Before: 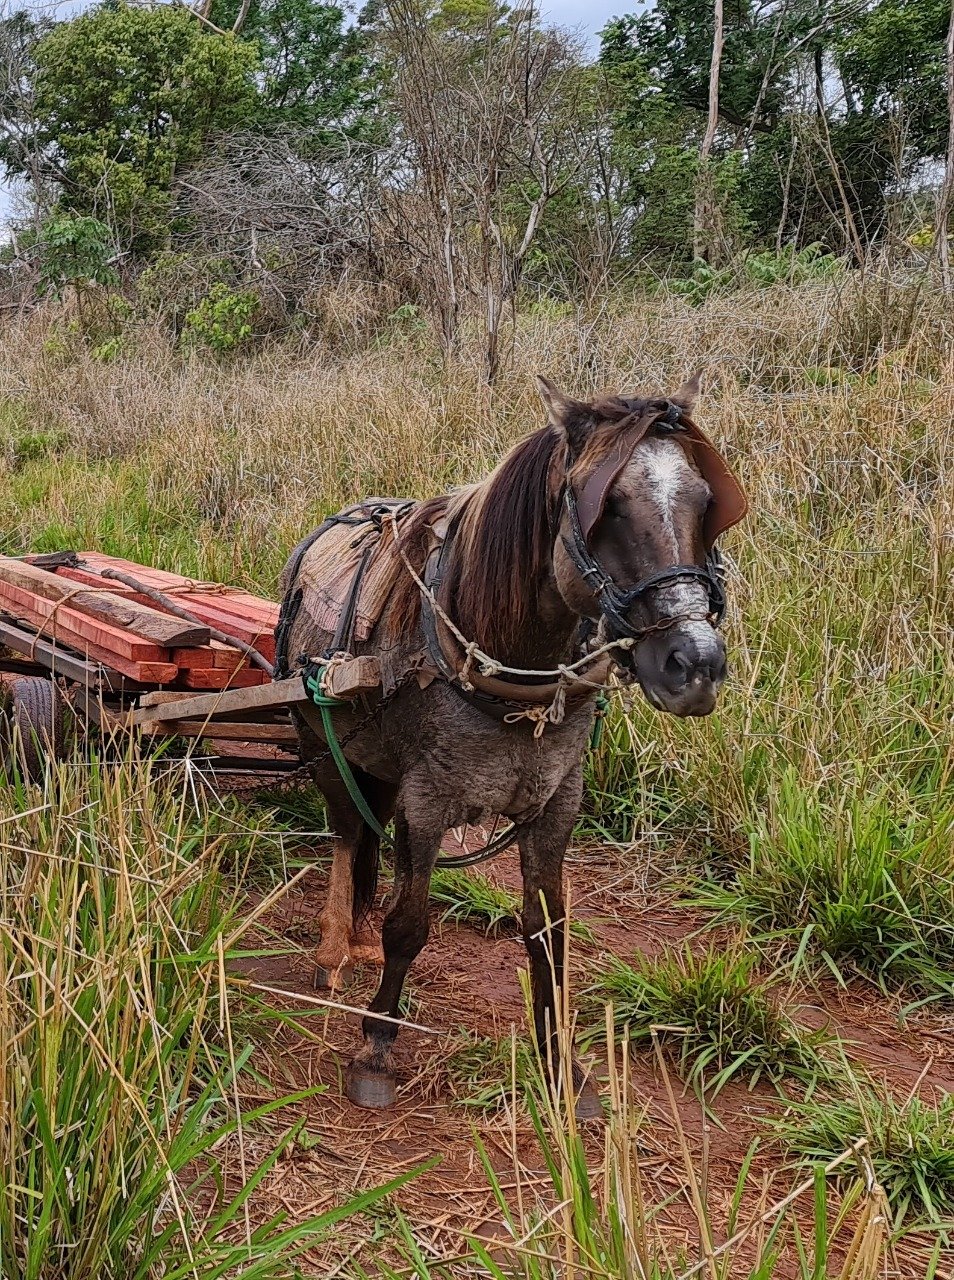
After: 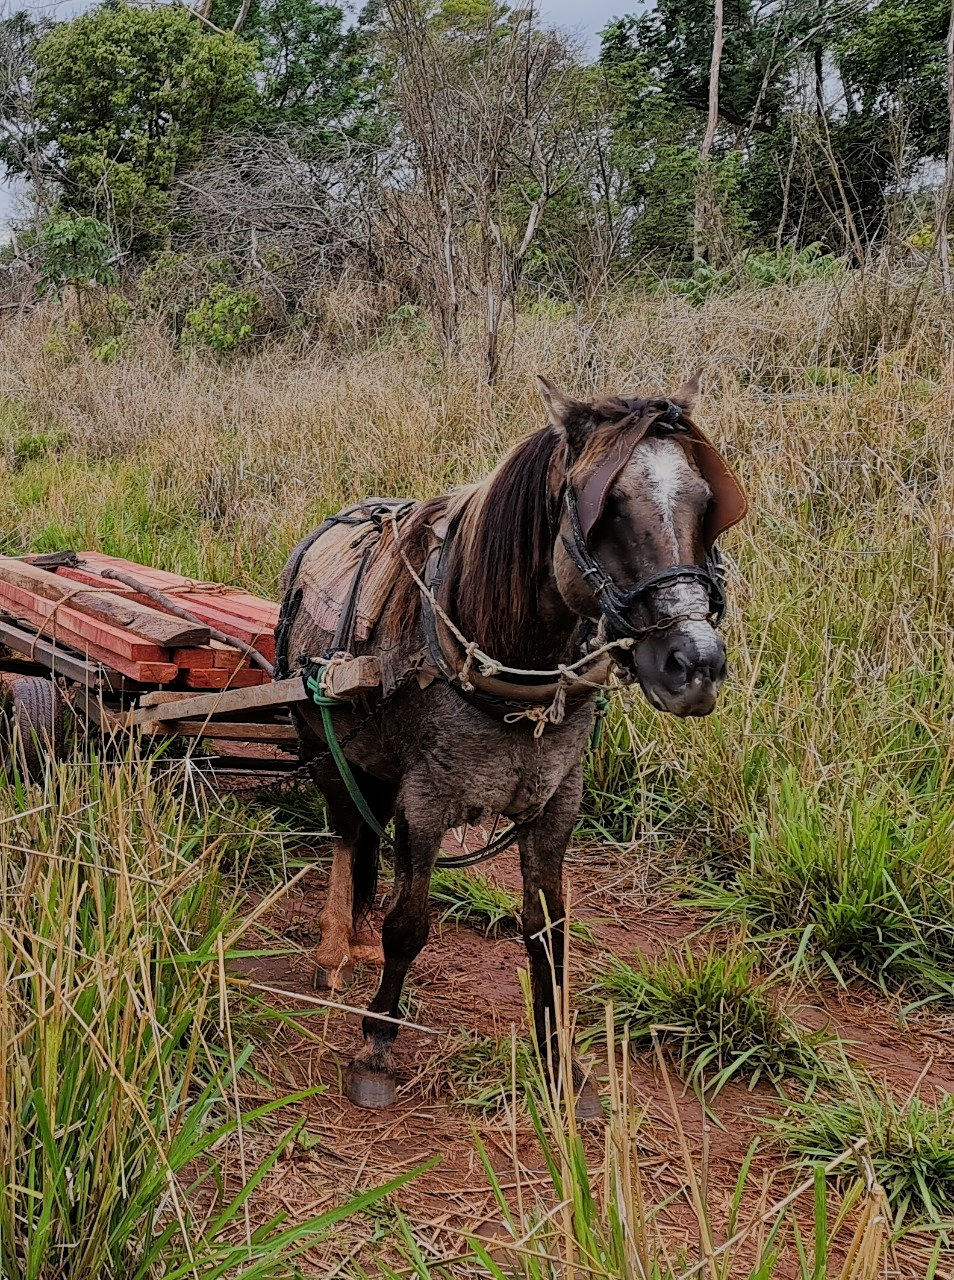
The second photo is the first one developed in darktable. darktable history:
filmic rgb: black relative exposure -7.44 EV, white relative exposure 4.88 EV, threshold 5.98 EV, hardness 3.4, enable highlight reconstruction true
